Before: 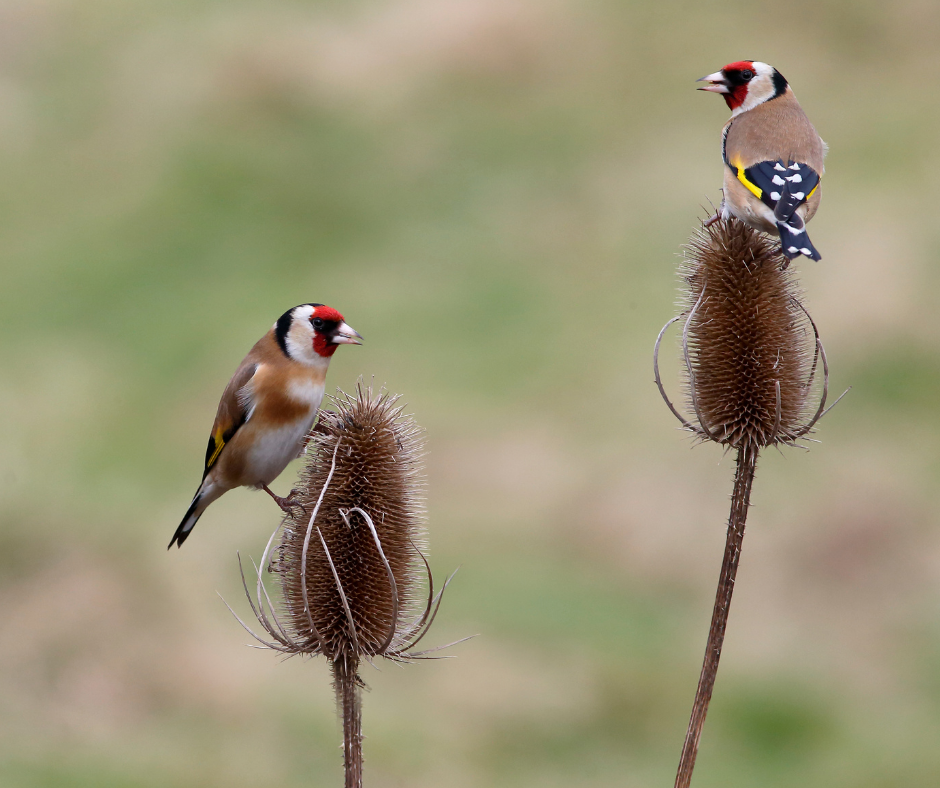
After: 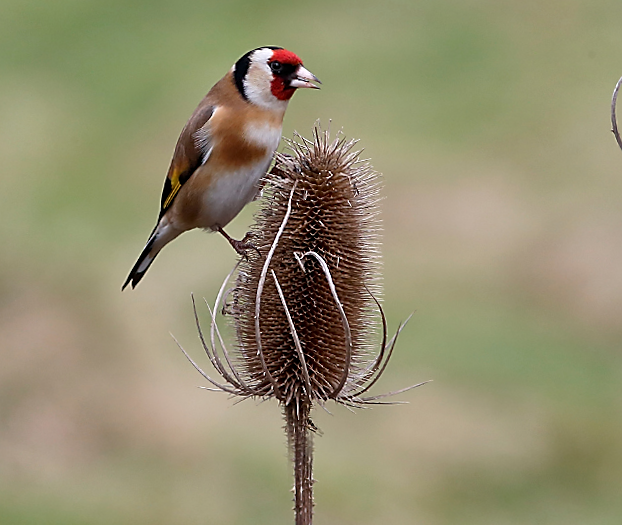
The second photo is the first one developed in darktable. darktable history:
sharpen: radius 1.378, amount 1.252, threshold 0.84
crop and rotate: angle -1.01°, left 3.719%, top 31.988%, right 28.637%
shadows and highlights: soften with gaussian
